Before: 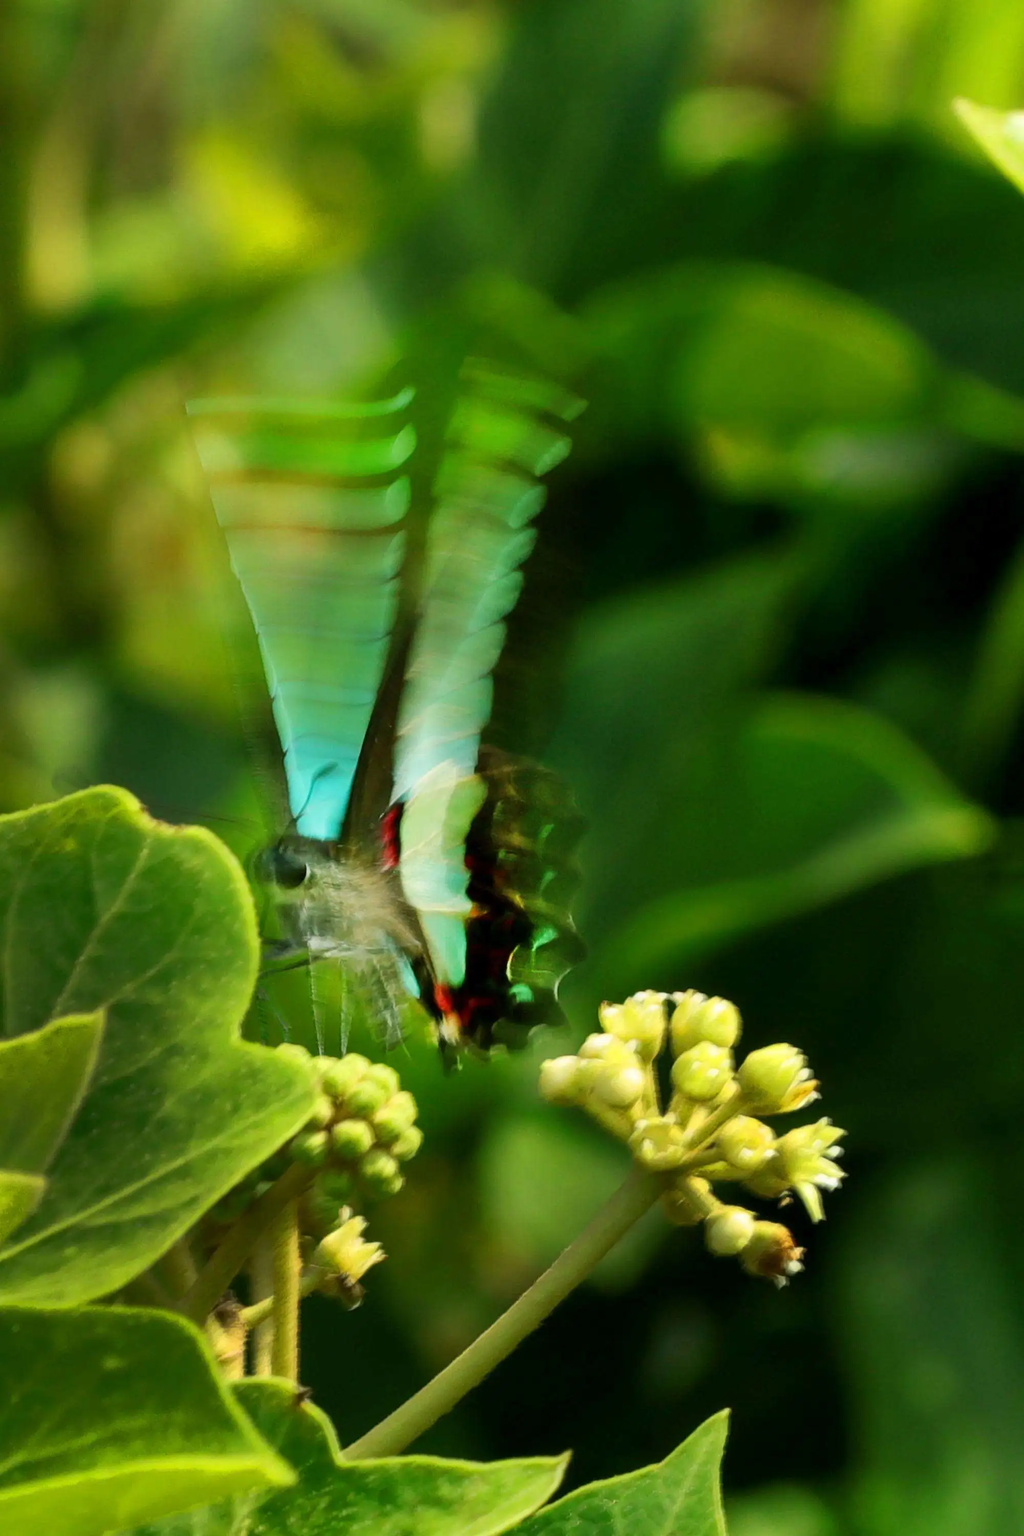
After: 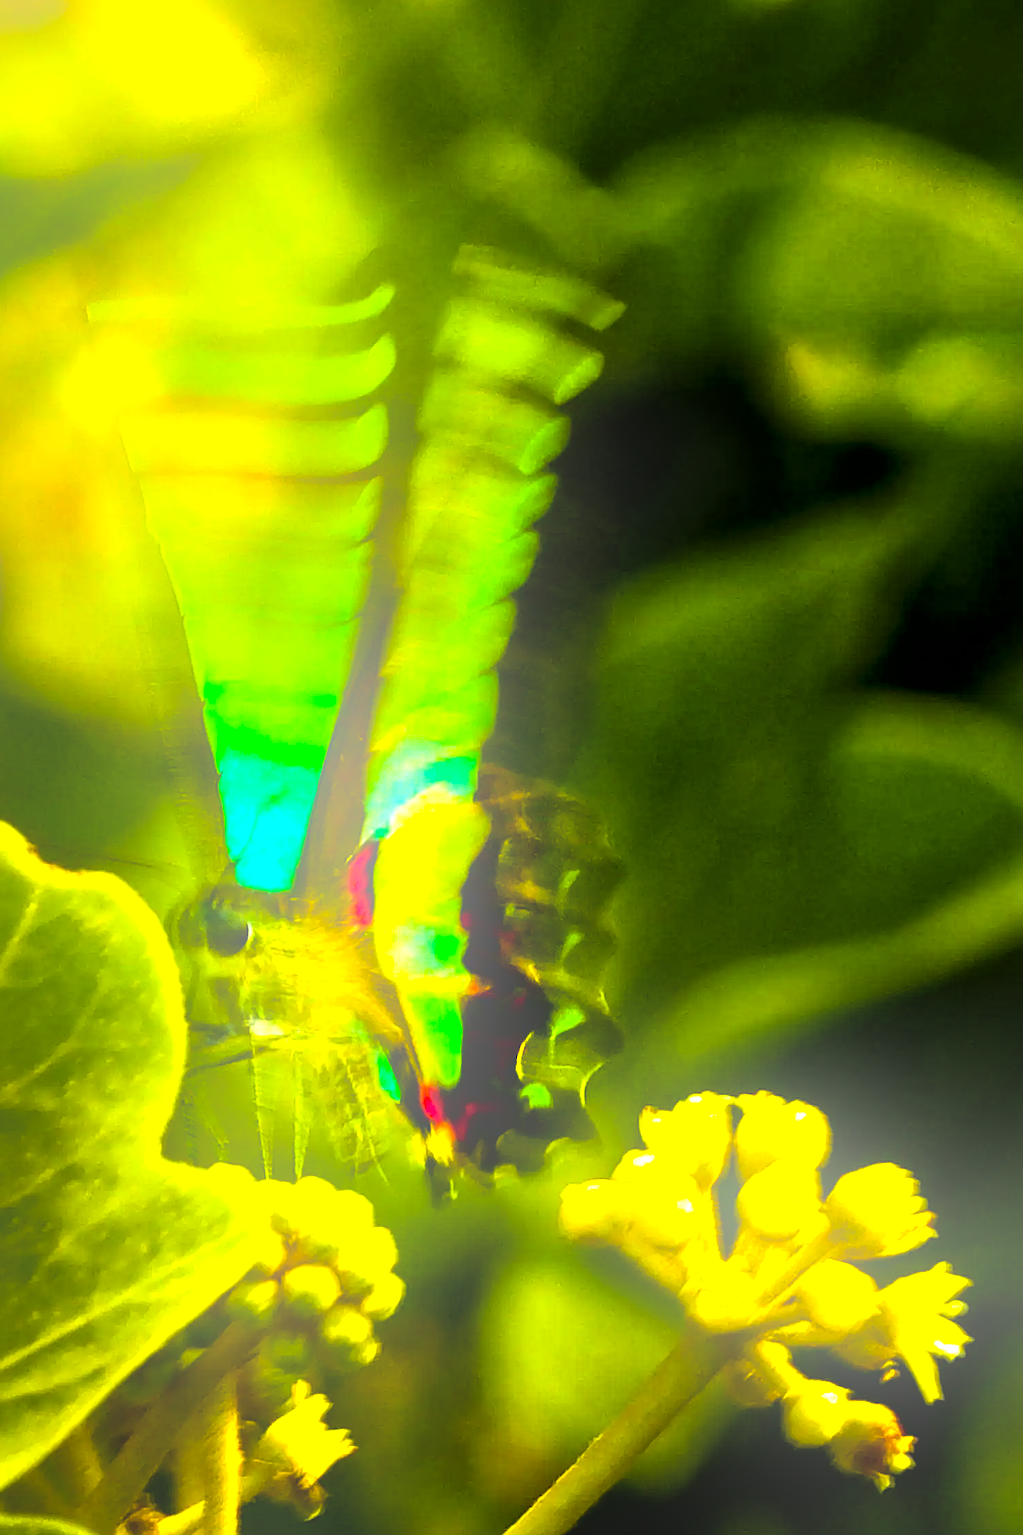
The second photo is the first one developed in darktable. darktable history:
bloom: size 38%, threshold 95%, strength 30%
sharpen: on, module defaults
color balance rgb: linear chroma grading › highlights 100%, linear chroma grading › global chroma 23.41%, perceptual saturation grading › global saturation 35.38%, hue shift -10.68°, perceptual brilliance grading › highlights 47.25%, perceptual brilliance grading › mid-tones 22.2%, perceptual brilliance grading › shadows -5.93%
local contrast: mode bilateral grid, contrast 20, coarseness 50, detail 159%, midtone range 0.2
crop and rotate: left 11.831%, top 11.346%, right 13.429%, bottom 13.899%
